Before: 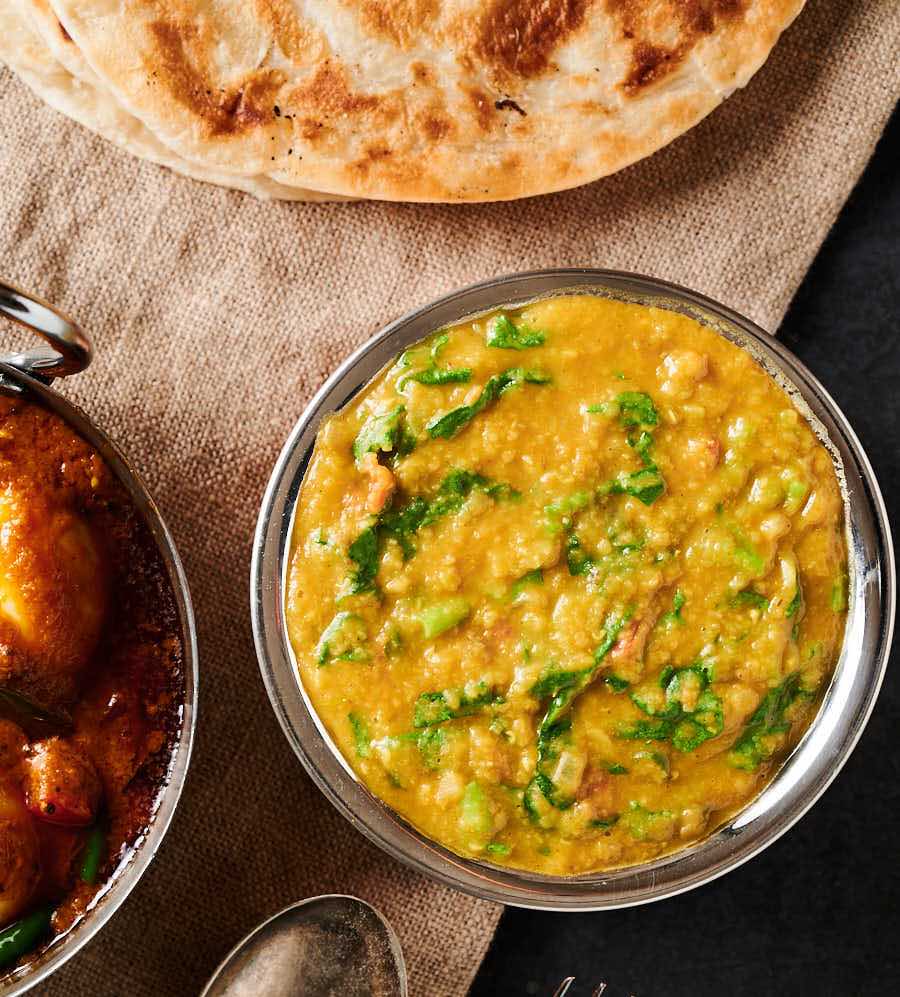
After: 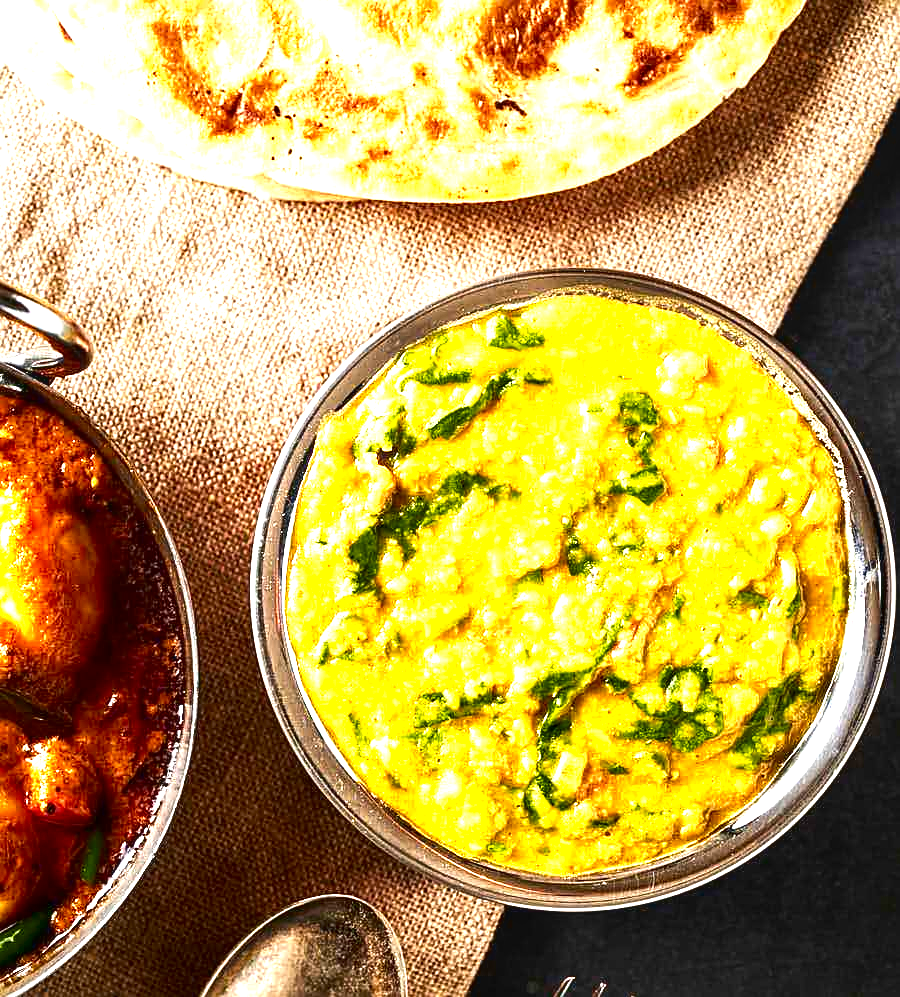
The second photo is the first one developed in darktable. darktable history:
contrast brightness saturation: contrast 0.07, brightness -0.14, saturation 0.11
sharpen: on, module defaults
local contrast: on, module defaults
exposure: black level correction 0.001, exposure 0.955 EV, compensate exposure bias true, compensate highlight preservation false
color zones: curves: ch0 [(0.099, 0.624) (0.257, 0.596) (0.384, 0.376) (0.529, 0.492) (0.697, 0.564) (0.768, 0.532) (0.908, 0.644)]; ch1 [(0.112, 0.564) (0.254, 0.612) (0.432, 0.676) (0.592, 0.456) (0.743, 0.684) (0.888, 0.536)]; ch2 [(0.25, 0.5) (0.469, 0.36) (0.75, 0.5)]
